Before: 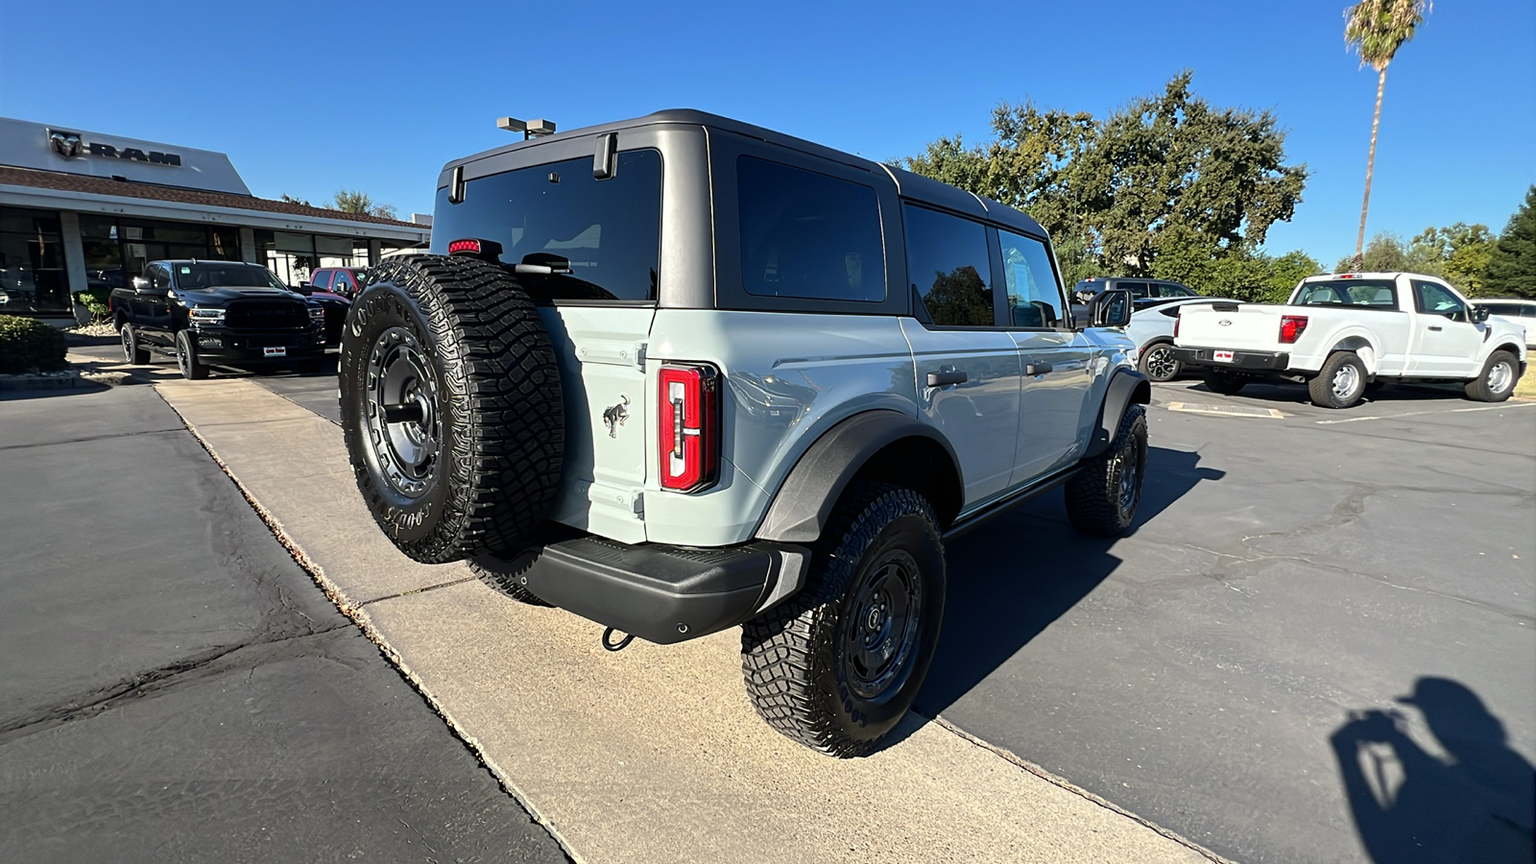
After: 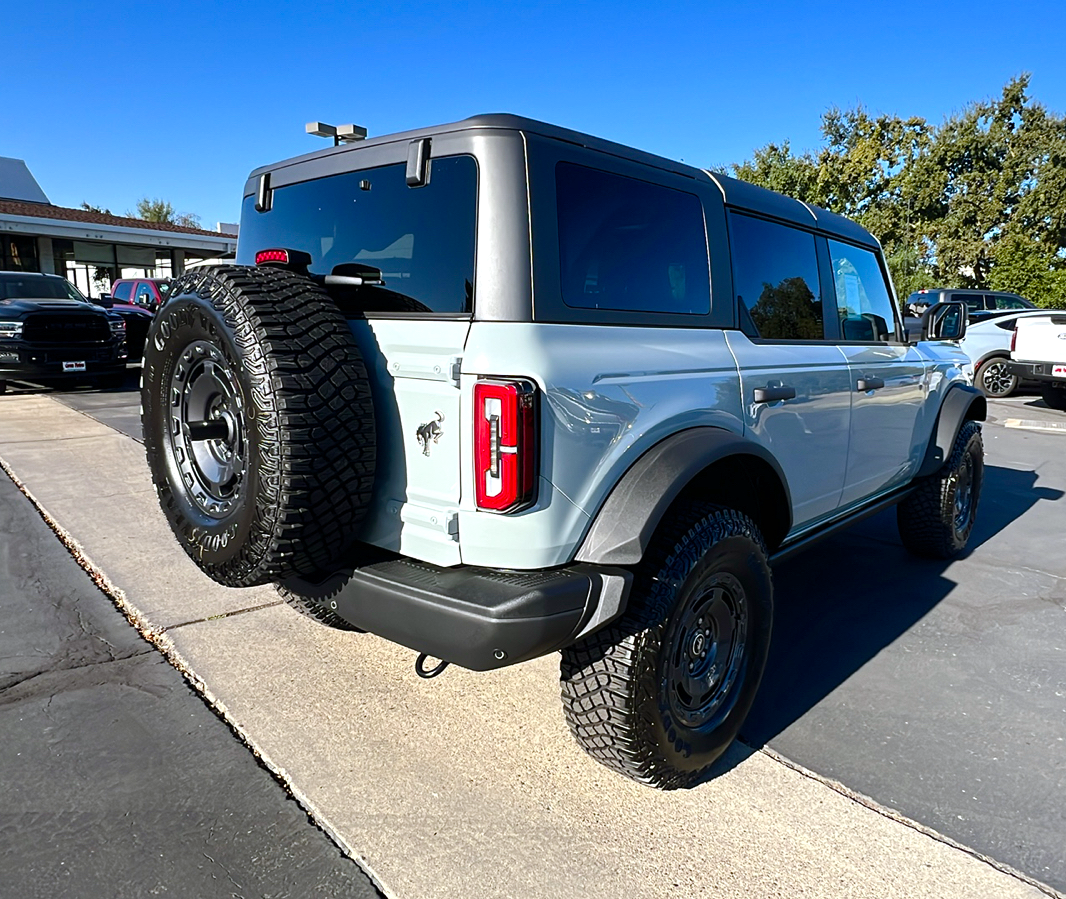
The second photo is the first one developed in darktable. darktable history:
color balance rgb: highlights gain › luminance 17.143%, highlights gain › chroma 2.837%, highlights gain › hue 262.84°, perceptual saturation grading › global saturation 20%, perceptual saturation grading › highlights -25.86%, perceptual saturation grading › shadows 49.767%
crop and rotate: left 13.348%, right 19.976%
